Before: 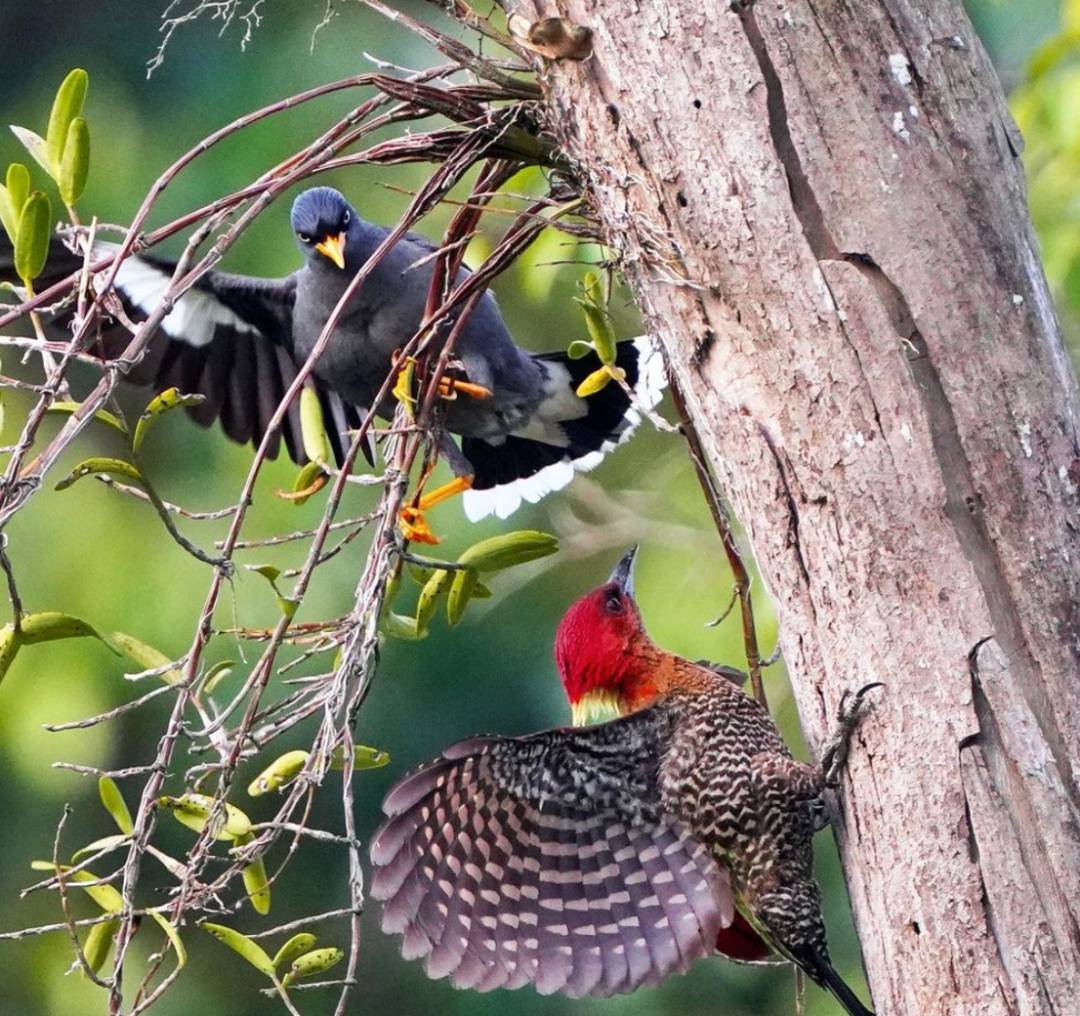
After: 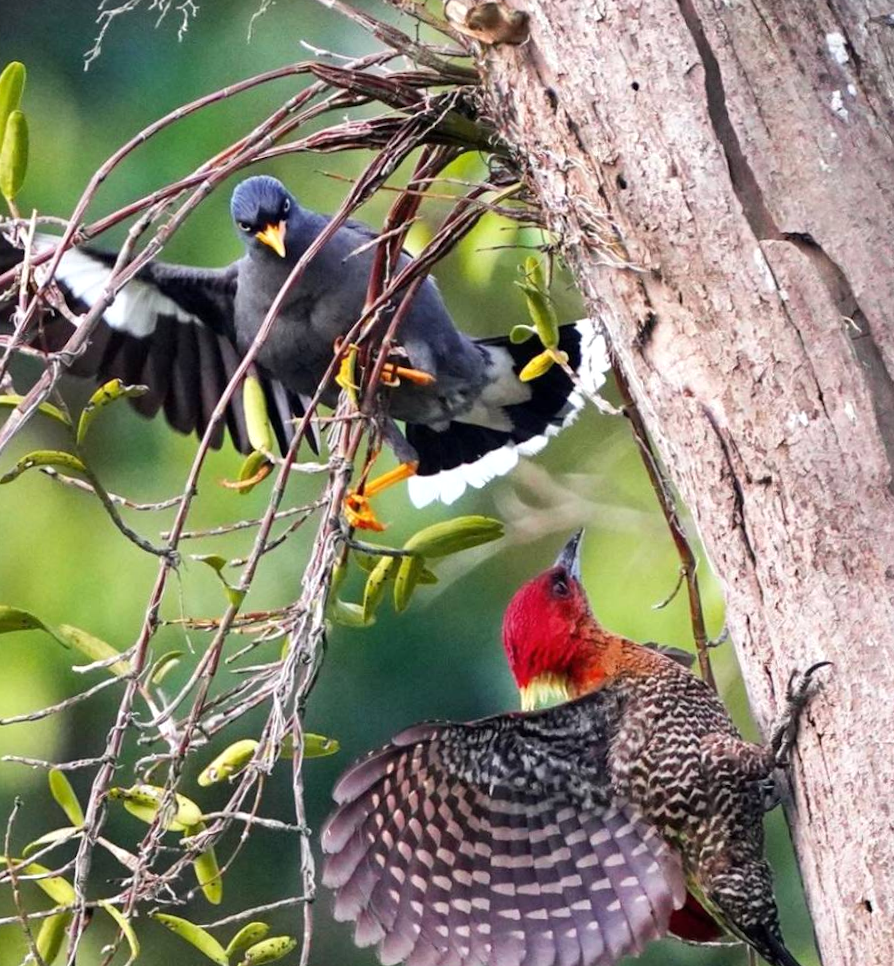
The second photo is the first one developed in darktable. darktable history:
crop and rotate: angle 1°, left 4.281%, top 0.642%, right 11.383%, bottom 2.486%
exposure: exposure 0.127 EV, compensate highlight preservation false
